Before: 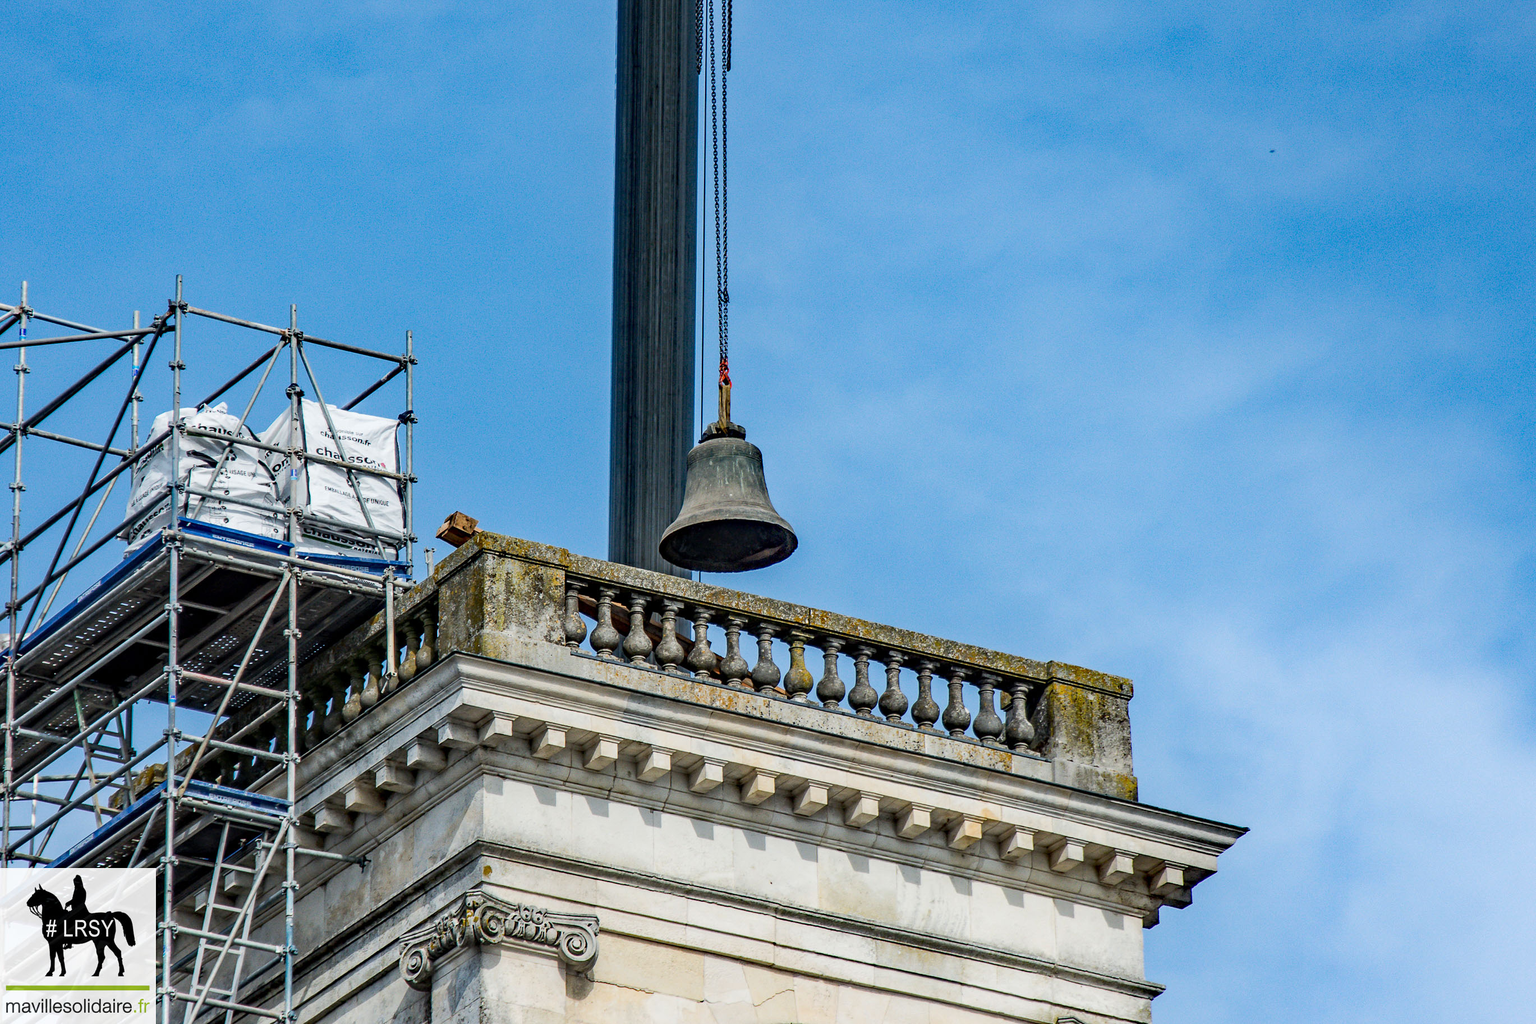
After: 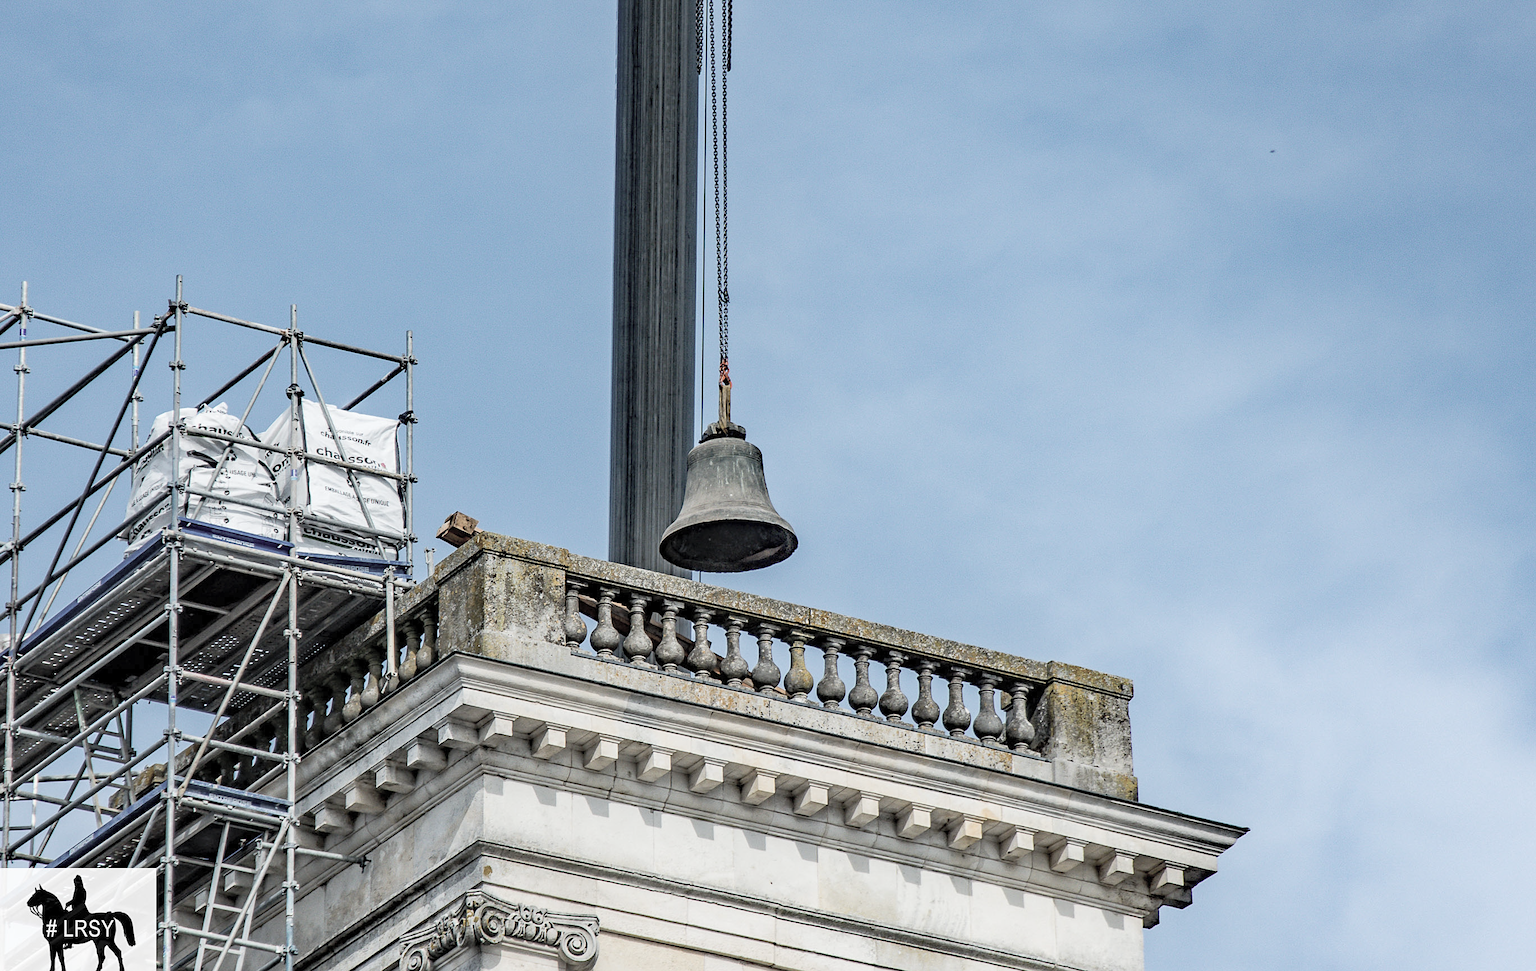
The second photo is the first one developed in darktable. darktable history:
crop and rotate: top 0%, bottom 5.097%
sharpen: amount 0.2
contrast brightness saturation: brightness 0.18, saturation -0.5
